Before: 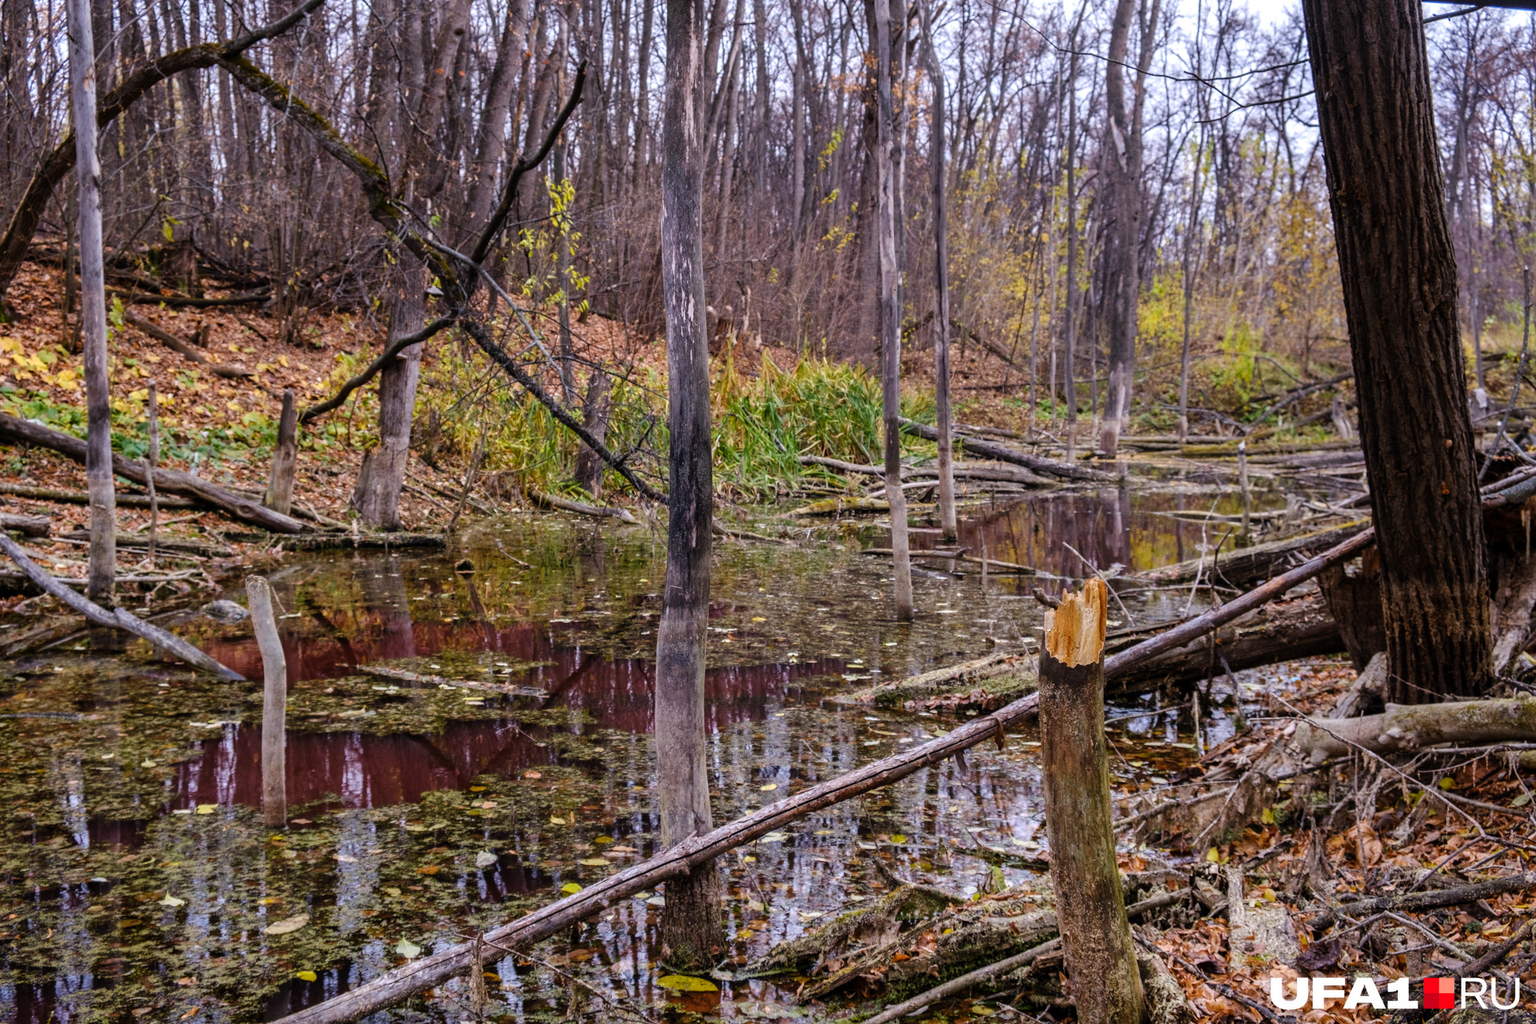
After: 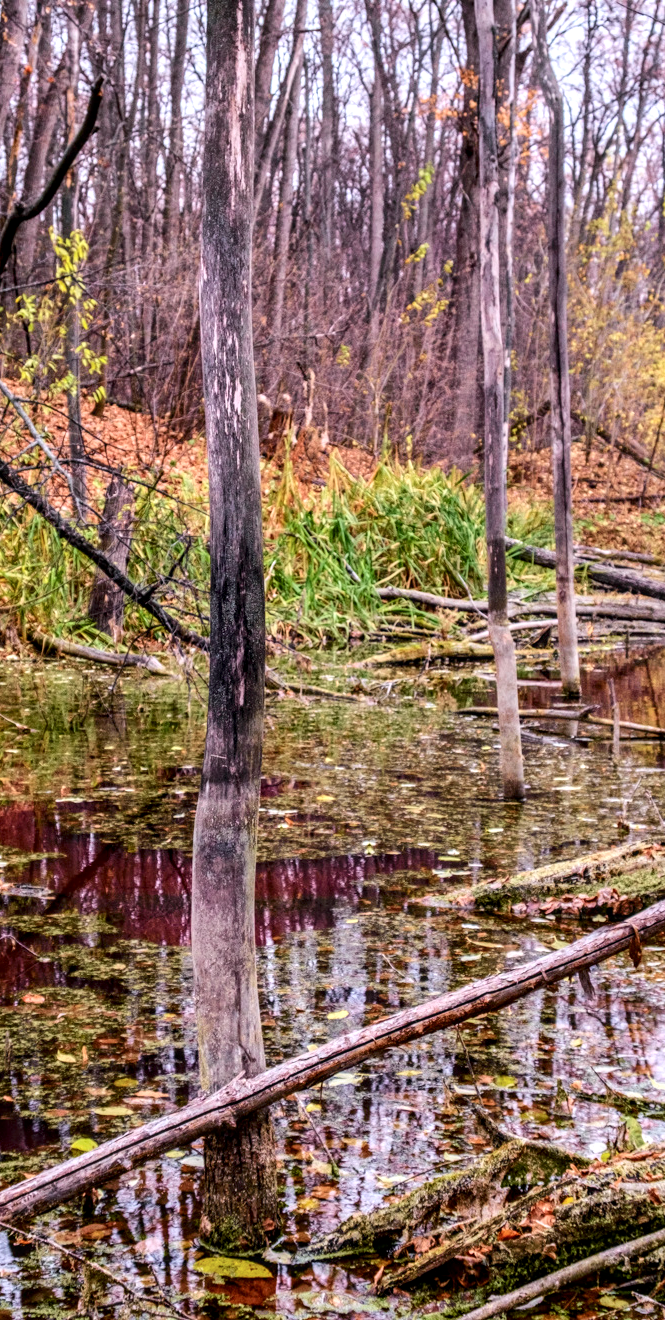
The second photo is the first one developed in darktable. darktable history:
exposure: black level correction 0.001, exposure 0.499 EV, compensate exposure bias true, compensate highlight preservation false
crop: left 33.021%, right 33.374%
local contrast: on, module defaults
tone curve: curves: ch0 [(0, 0) (0.058, 0.027) (0.214, 0.183) (0.304, 0.288) (0.51, 0.549) (0.658, 0.7) (0.741, 0.775) (0.844, 0.866) (0.986, 0.957)]; ch1 [(0, 0) (0.172, 0.123) (0.312, 0.296) (0.437, 0.429) (0.471, 0.469) (0.502, 0.5) (0.513, 0.515) (0.572, 0.603) (0.617, 0.653) (0.68, 0.724) (0.889, 0.924) (1, 1)]; ch2 [(0, 0) (0.411, 0.424) (0.489, 0.49) (0.502, 0.5) (0.517, 0.519) (0.549, 0.578) (0.604, 0.628) (0.693, 0.686) (1, 1)], color space Lab, independent channels, preserve colors none
